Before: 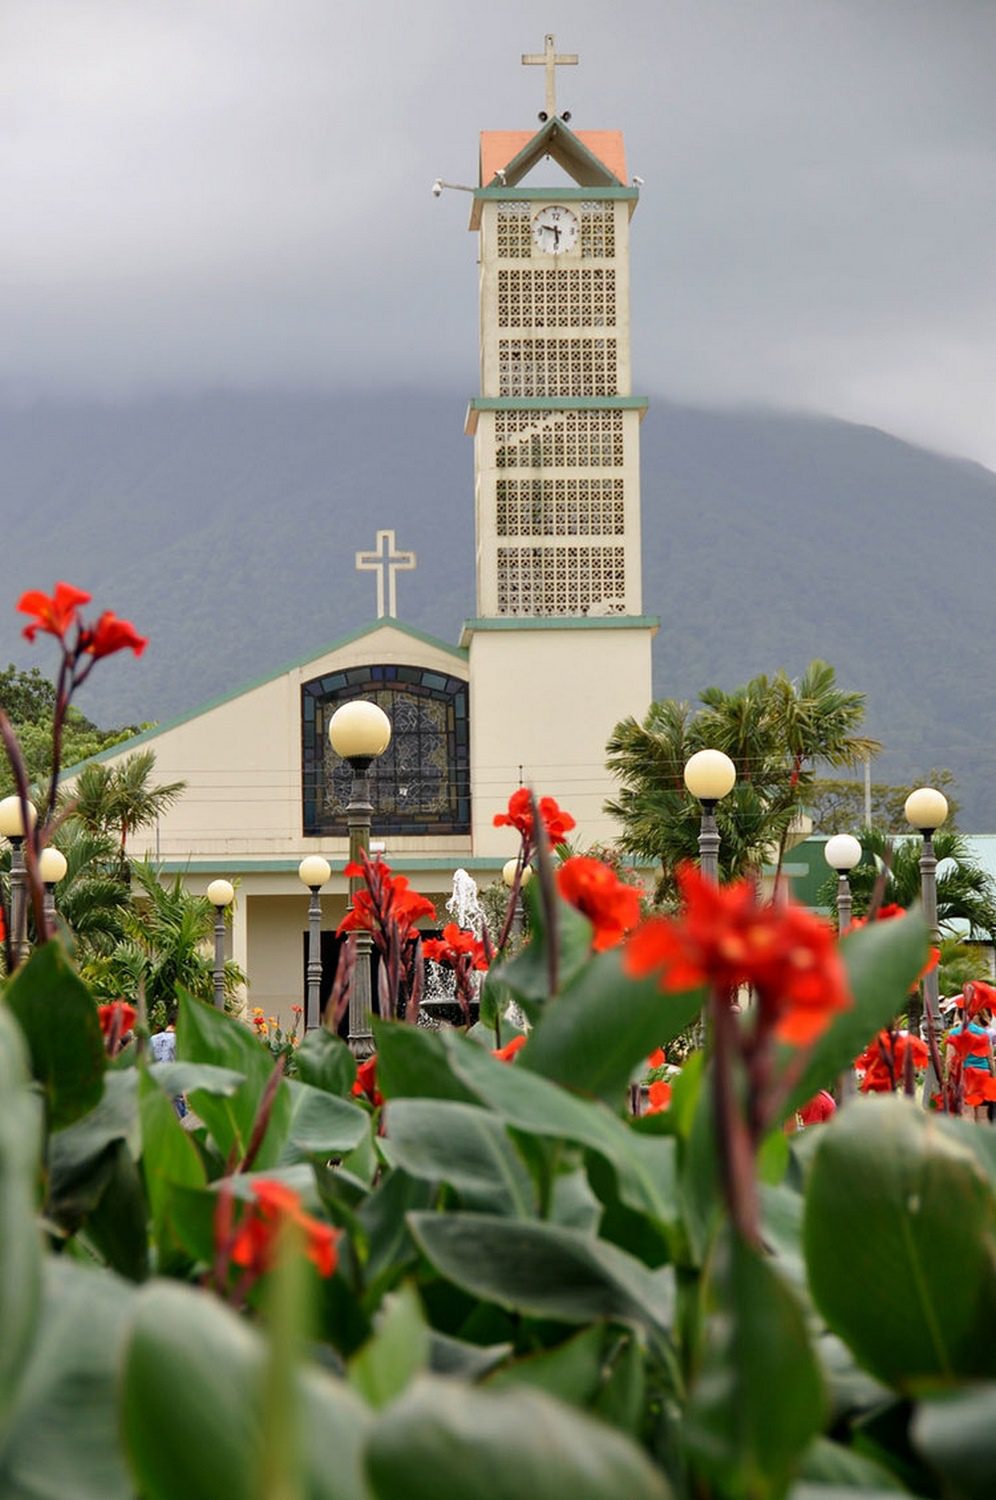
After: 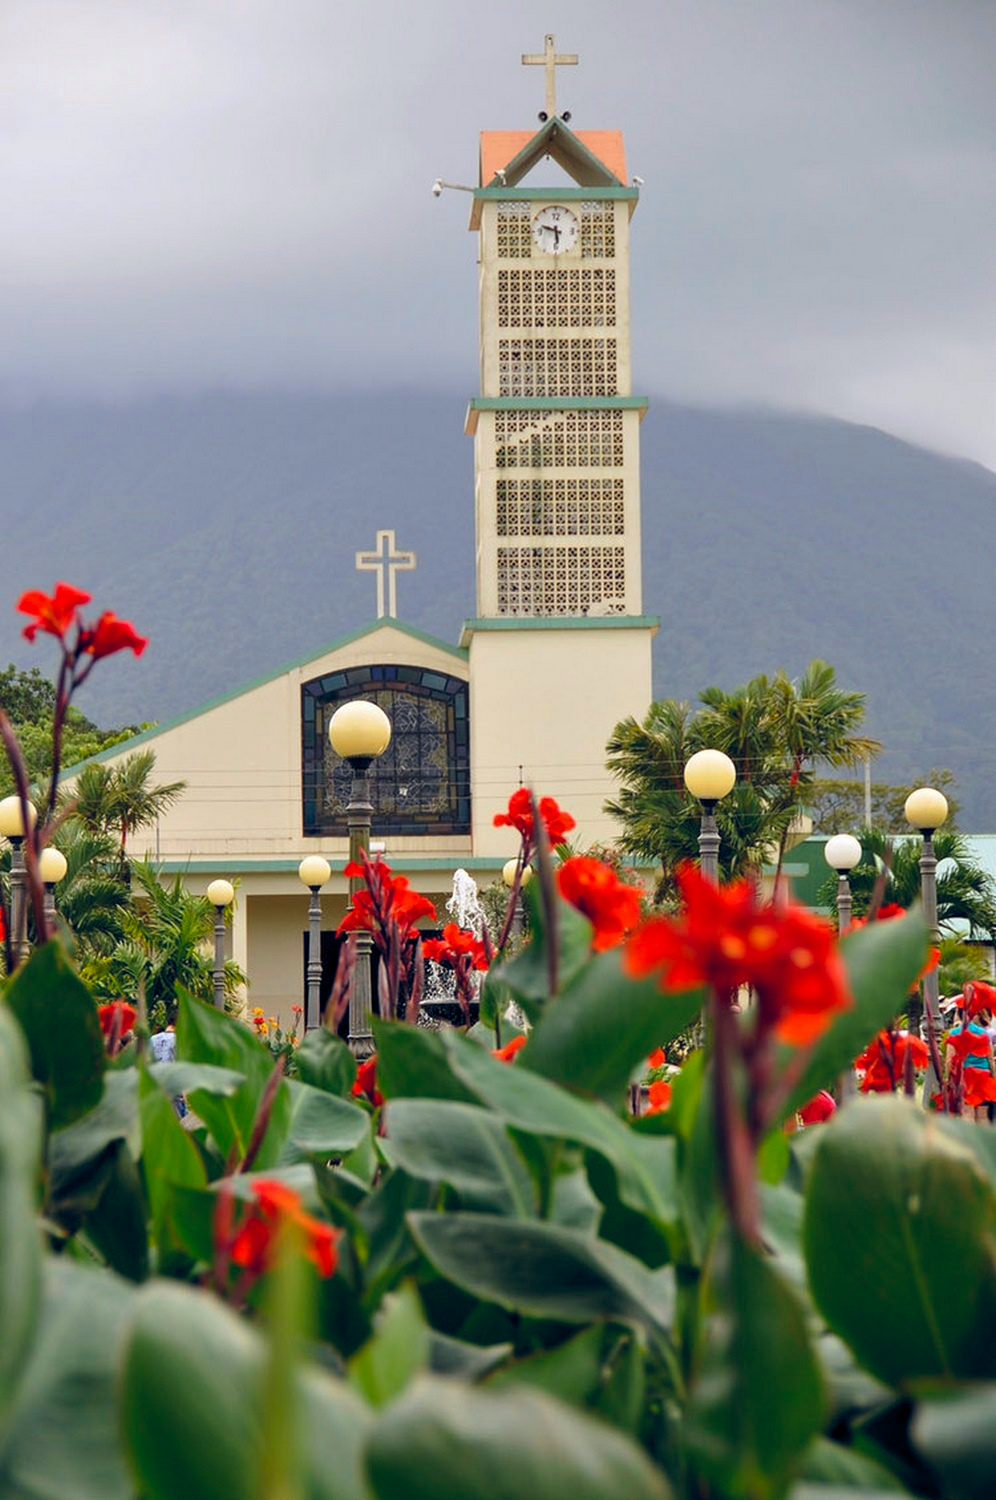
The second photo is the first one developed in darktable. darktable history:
color balance rgb: global offset › chroma 0.142%, global offset › hue 253.45°, perceptual saturation grading › global saturation 19.504%, global vibrance 20%
